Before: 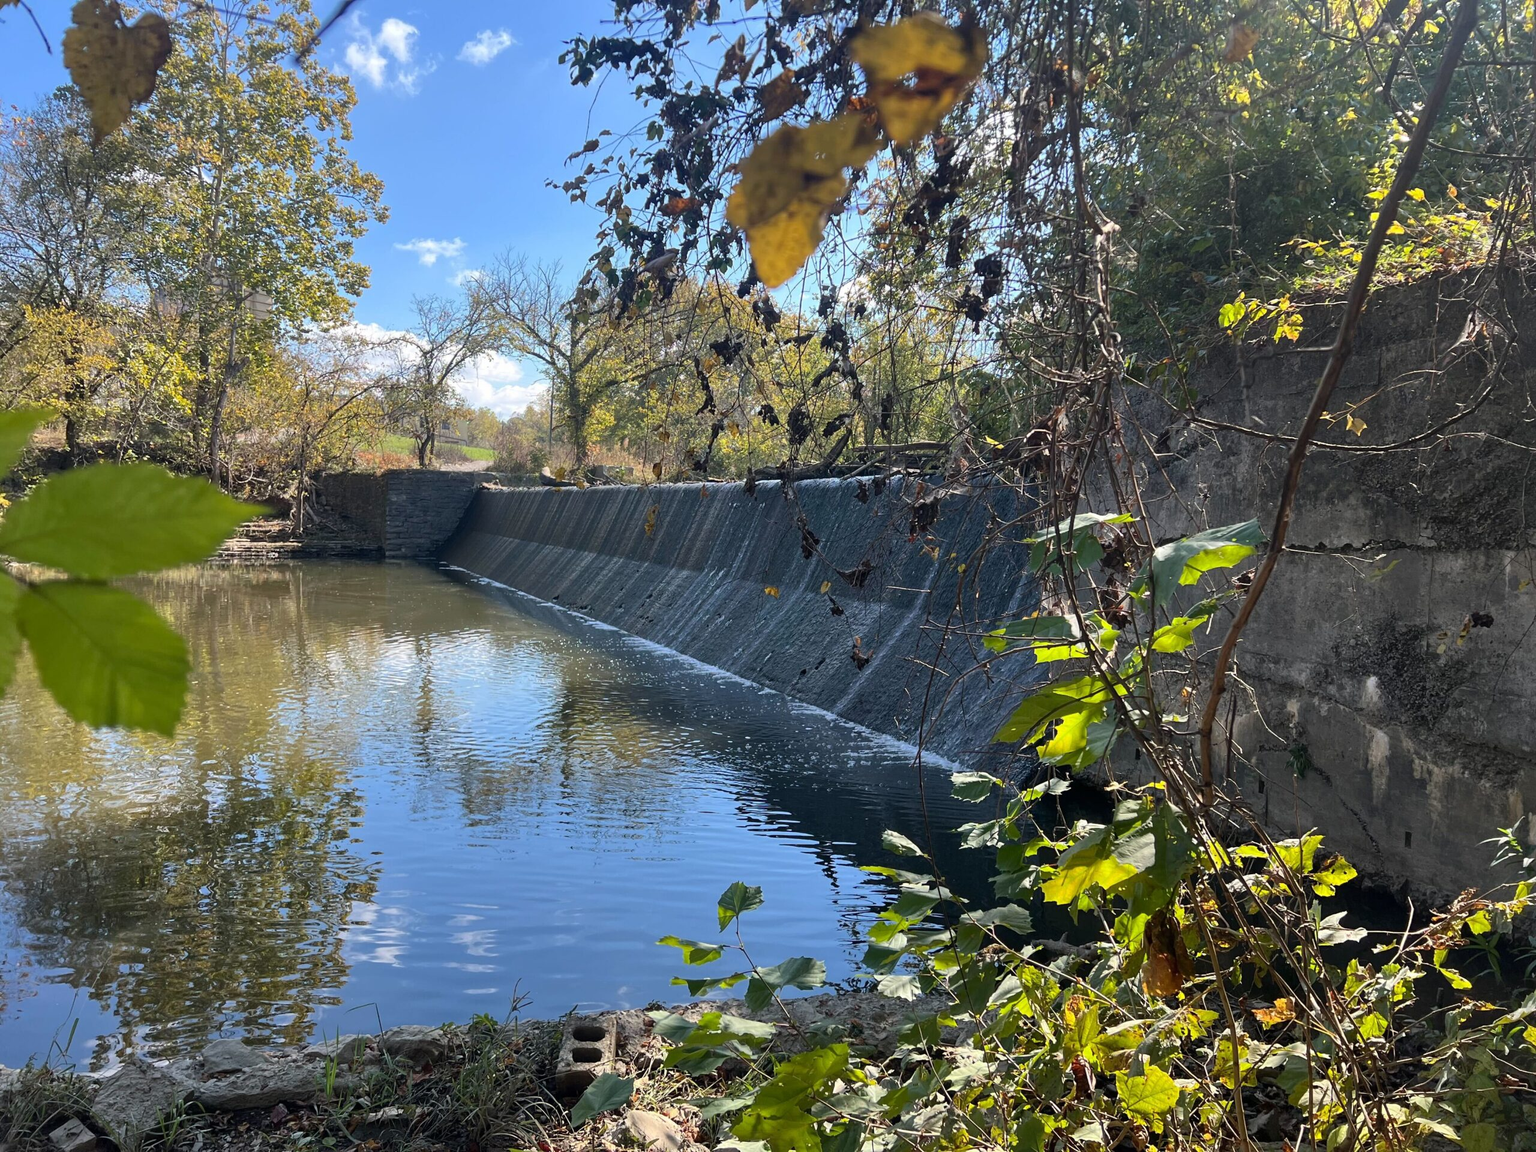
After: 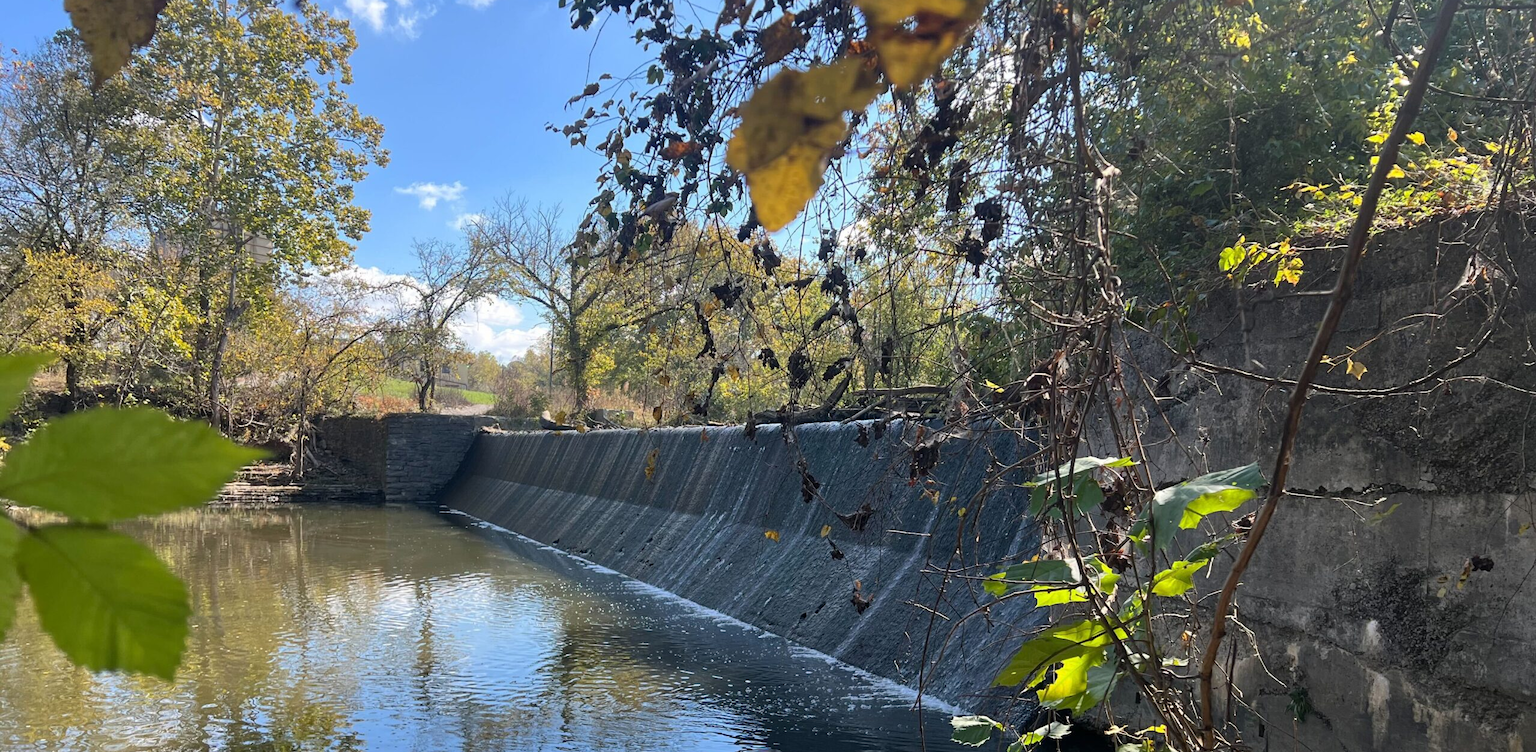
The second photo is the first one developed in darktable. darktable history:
crop and rotate: top 4.945%, bottom 29.742%
